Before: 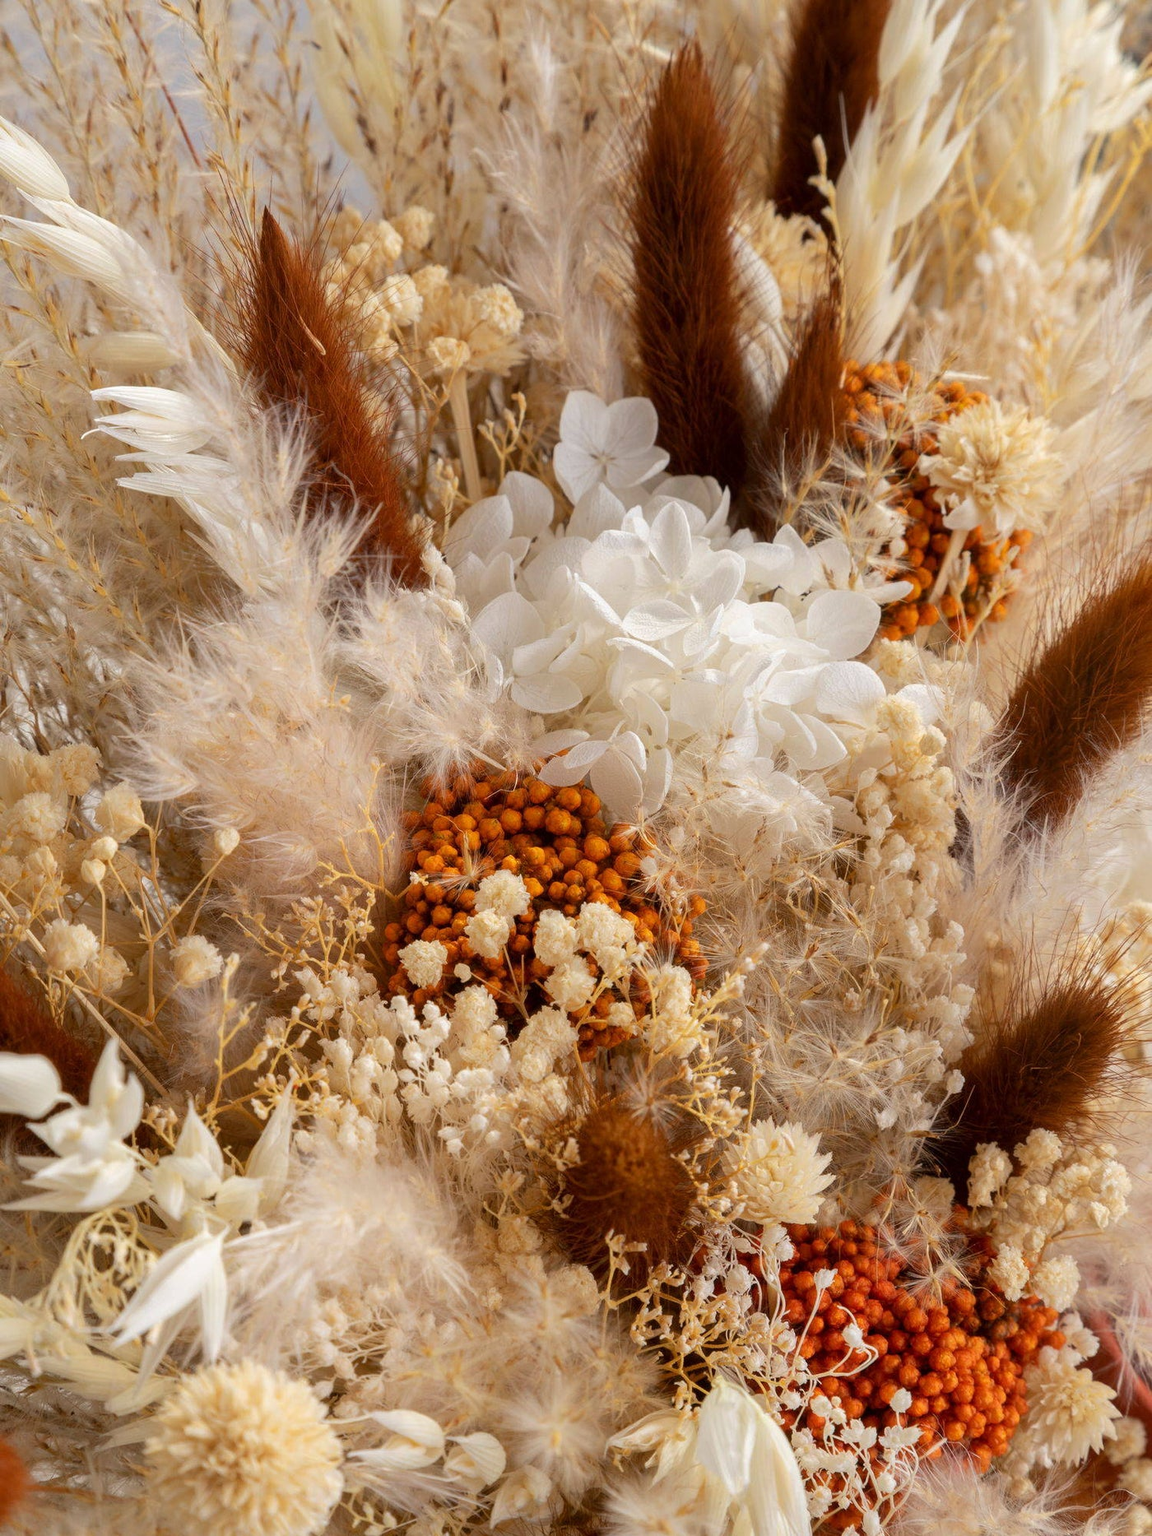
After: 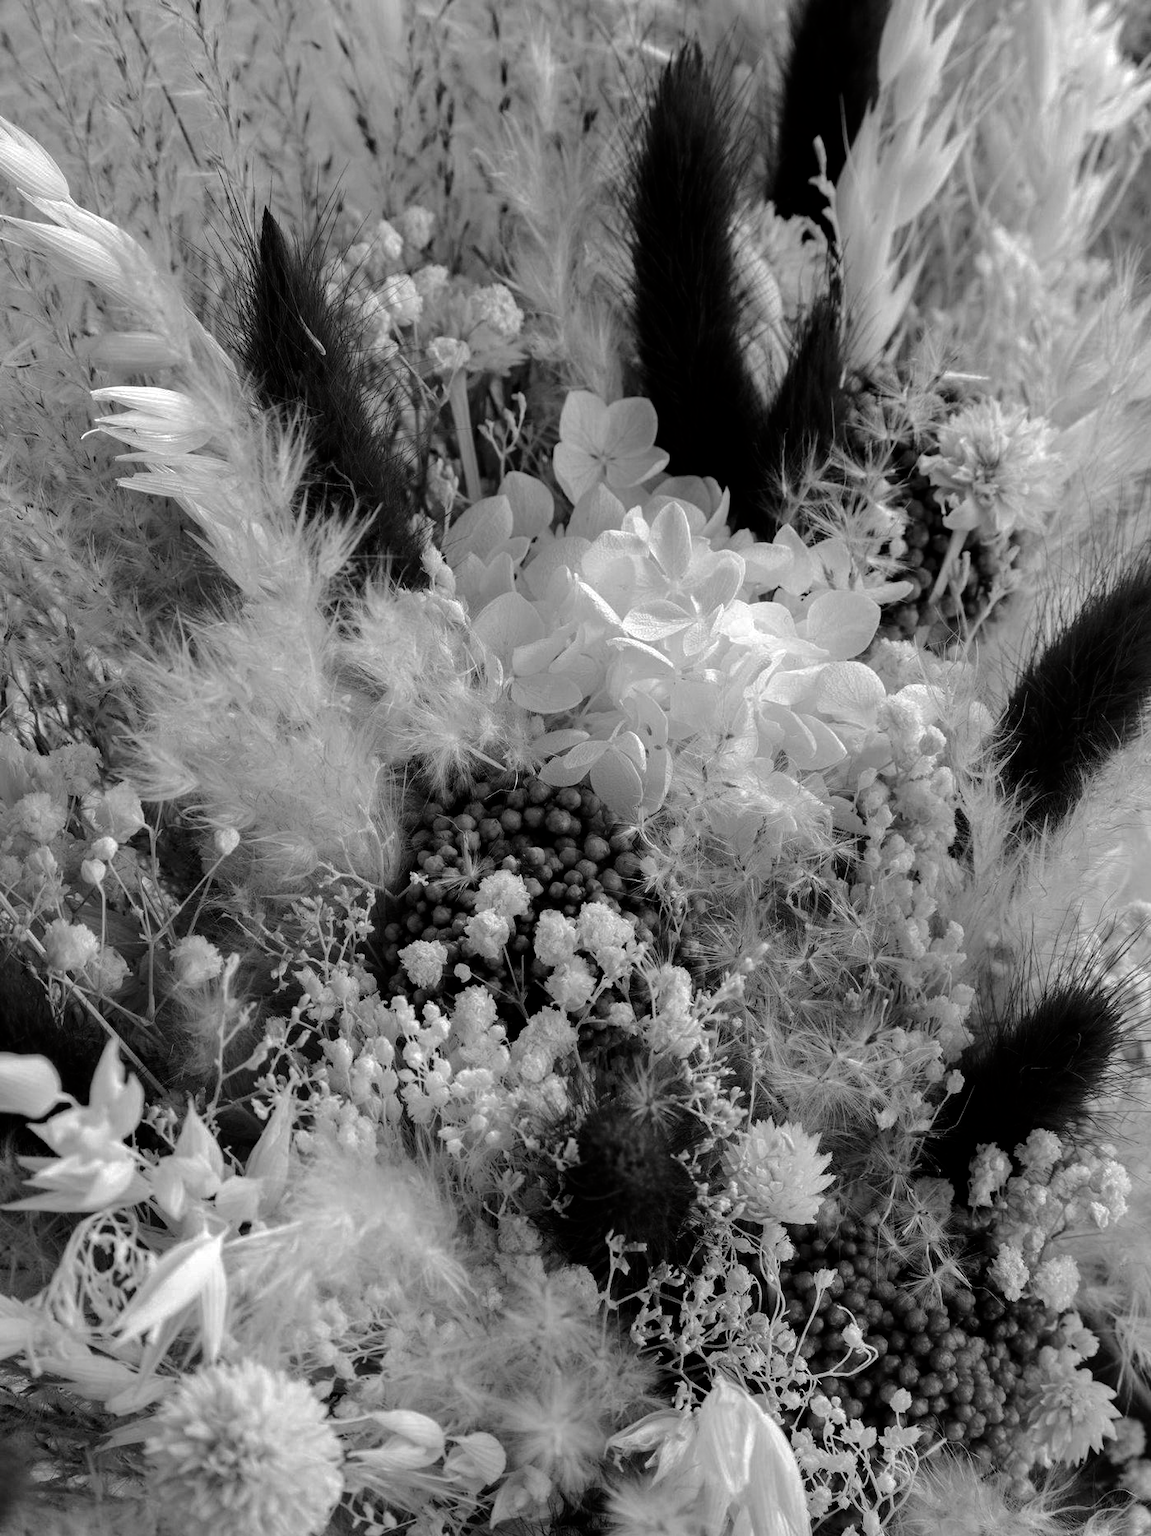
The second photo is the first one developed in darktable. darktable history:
contrast brightness saturation: contrast 0.024, brightness -0.987, saturation -0.993
tone equalizer: -7 EV 0.144 EV, -6 EV 0.591 EV, -5 EV 1.13 EV, -4 EV 1.35 EV, -3 EV 1.12 EV, -2 EV 0.6 EV, -1 EV 0.151 EV, edges refinement/feathering 500, mask exposure compensation -1.57 EV, preserve details no
